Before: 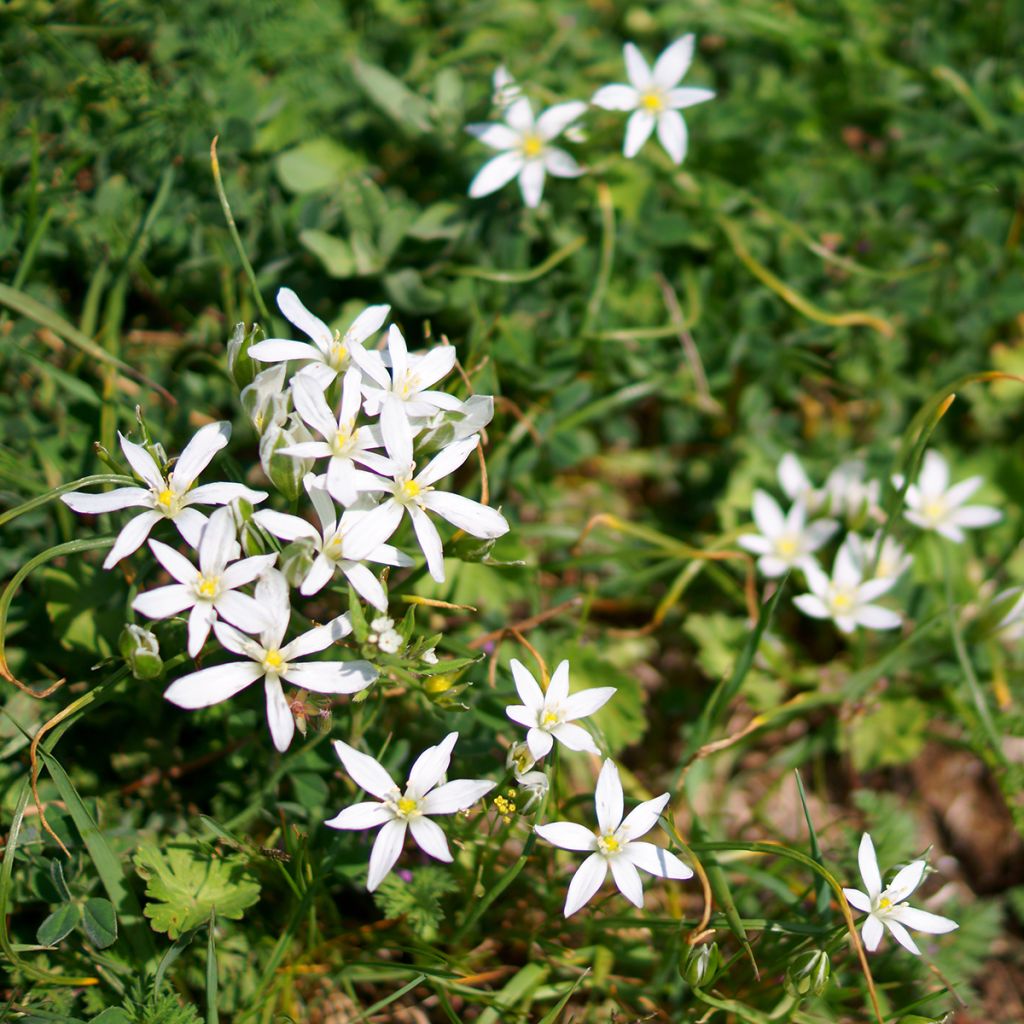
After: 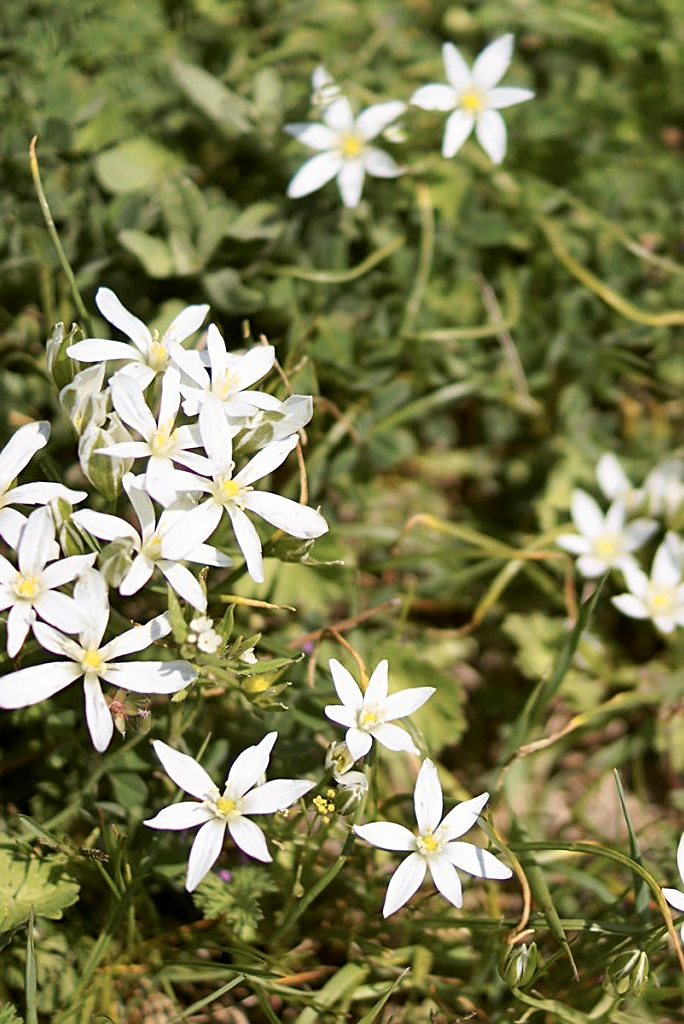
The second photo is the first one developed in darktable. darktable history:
tone curve: curves: ch0 [(0, 0) (0.765, 0.816) (1, 1)]; ch1 [(0, 0) (0.425, 0.464) (0.5, 0.5) (0.531, 0.522) (0.588, 0.575) (0.994, 0.939)]; ch2 [(0, 0) (0.398, 0.435) (0.455, 0.481) (0.501, 0.504) (0.529, 0.544) (0.584, 0.585) (1, 0.911)], color space Lab, independent channels
crop and rotate: left 17.732%, right 15.423%
sharpen: on, module defaults
